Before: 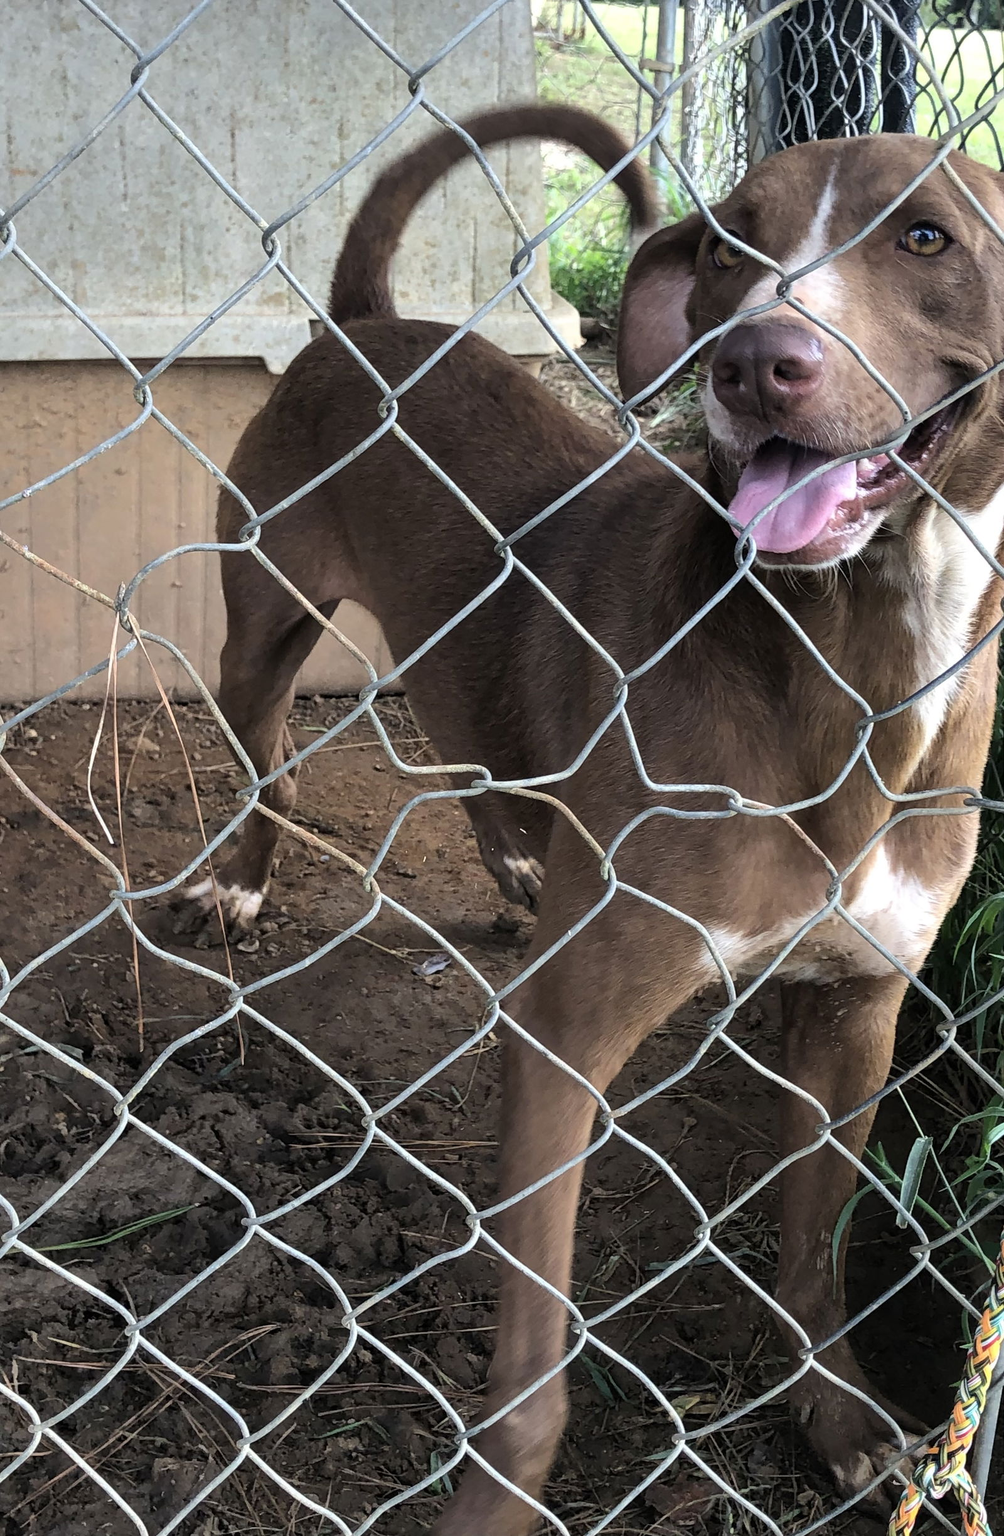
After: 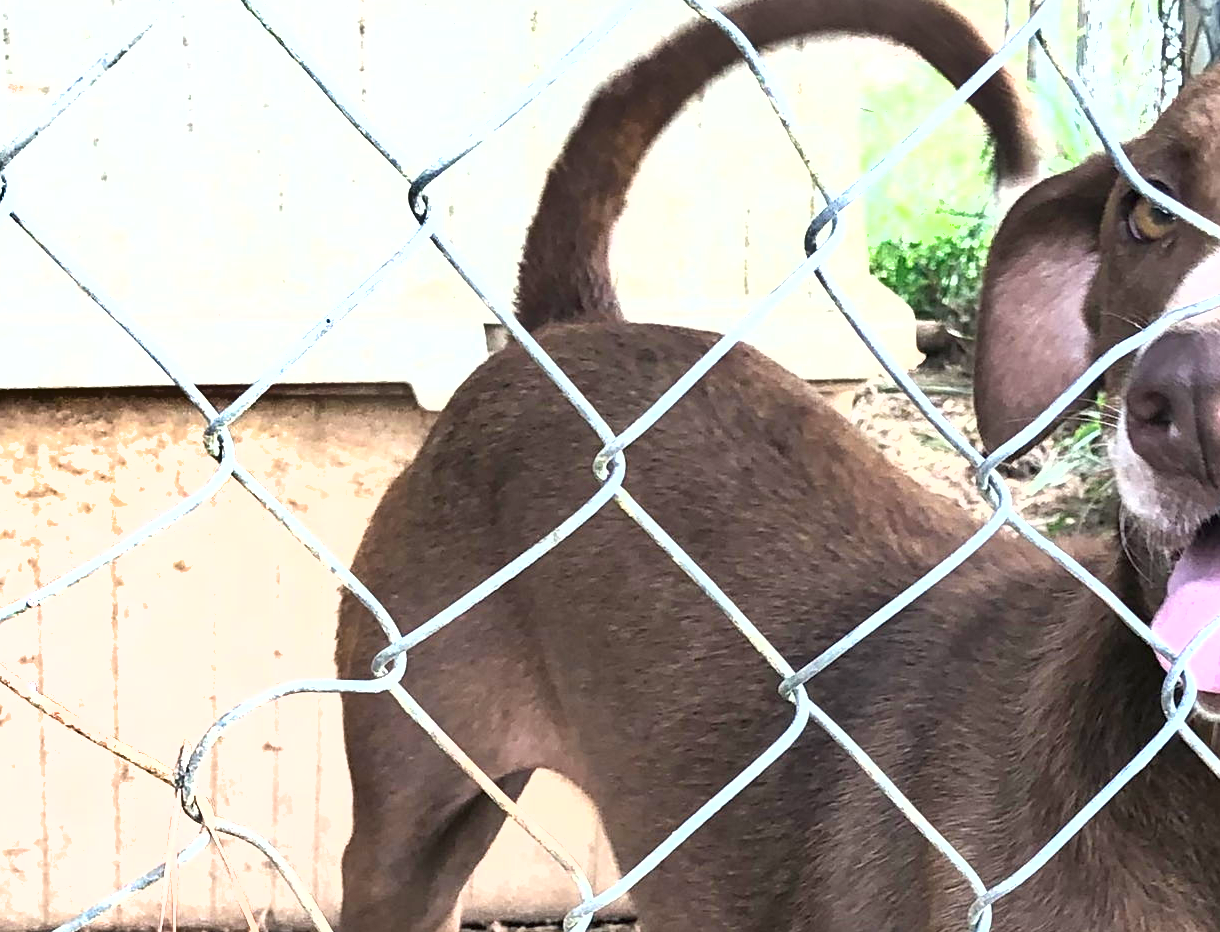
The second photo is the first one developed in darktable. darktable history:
crop: left 0.579%, top 7.627%, right 23.167%, bottom 54.275%
color zones: curves: ch0 [(0.068, 0.464) (0.25, 0.5) (0.48, 0.508) (0.75, 0.536) (0.886, 0.476) (0.967, 0.456)]; ch1 [(0.066, 0.456) (0.25, 0.5) (0.616, 0.508) (0.746, 0.56) (0.934, 0.444)]
shadows and highlights: shadows 40, highlights -54, highlights color adjustment 46%, low approximation 0.01, soften with gaussian
exposure: black level correction 0, exposure 1.741 EV, compensate exposure bias true, compensate highlight preservation false
